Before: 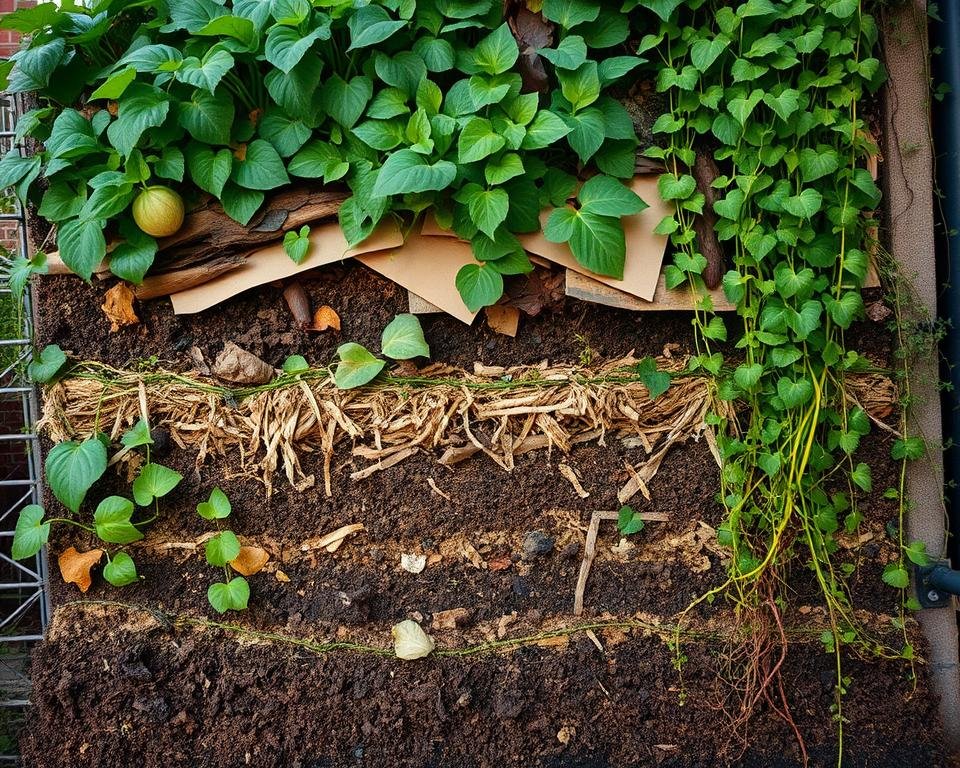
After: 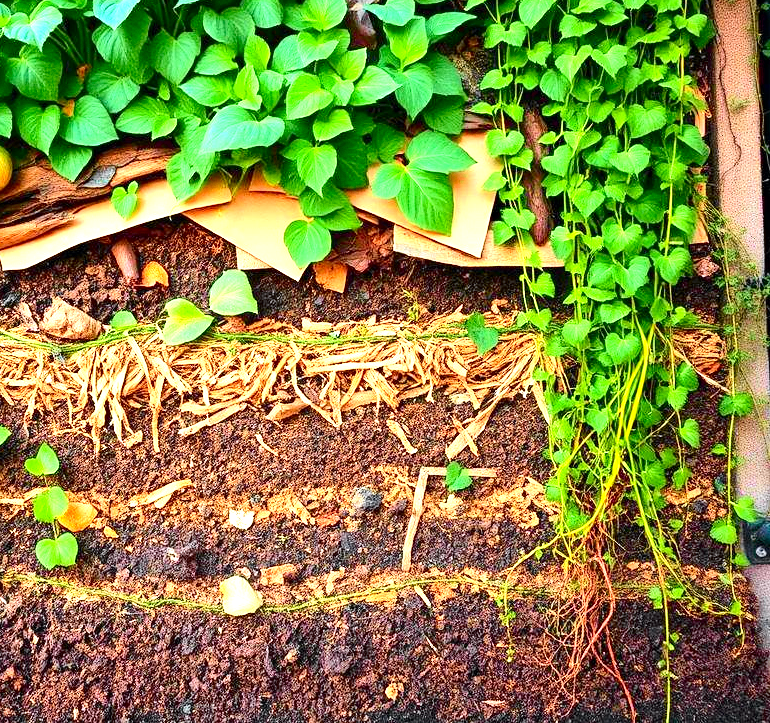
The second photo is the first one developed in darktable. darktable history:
crop and rotate: left 17.959%, top 5.771%, right 1.742%
tone curve: curves: ch0 [(0, 0) (0.071, 0.047) (0.266, 0.26) (0.491, 0.552) (0.753, 0.818) (1, 0.983)]; ch1 [(0, 0) (0.346, 0.307) (0.408, 0.369) (0.463, 0.443) (0.482, 0.493) (0.502, 0.5) (0.517, 0.518) (0.546, 0.587) (0.588, 0.643) (0.651, 0.709) (1, 1)]; ch2 [(0, 0) (0.346, 0.34) (0.434, 0.46) (0.485, 0.494) (0.5, 0.494) (0.517, 0.503) (0.535, 0.545) (0.583, 0.634) (0.625, 0.686) (1, 1)], color space Lab, independent channels, preserve colors none
grain: coarseness 0.09 ISO, strength 10%
exposure: black level correction 0.001, exposure 1.822 EV, compensate exposure bias true, compensate highlight preservation false
